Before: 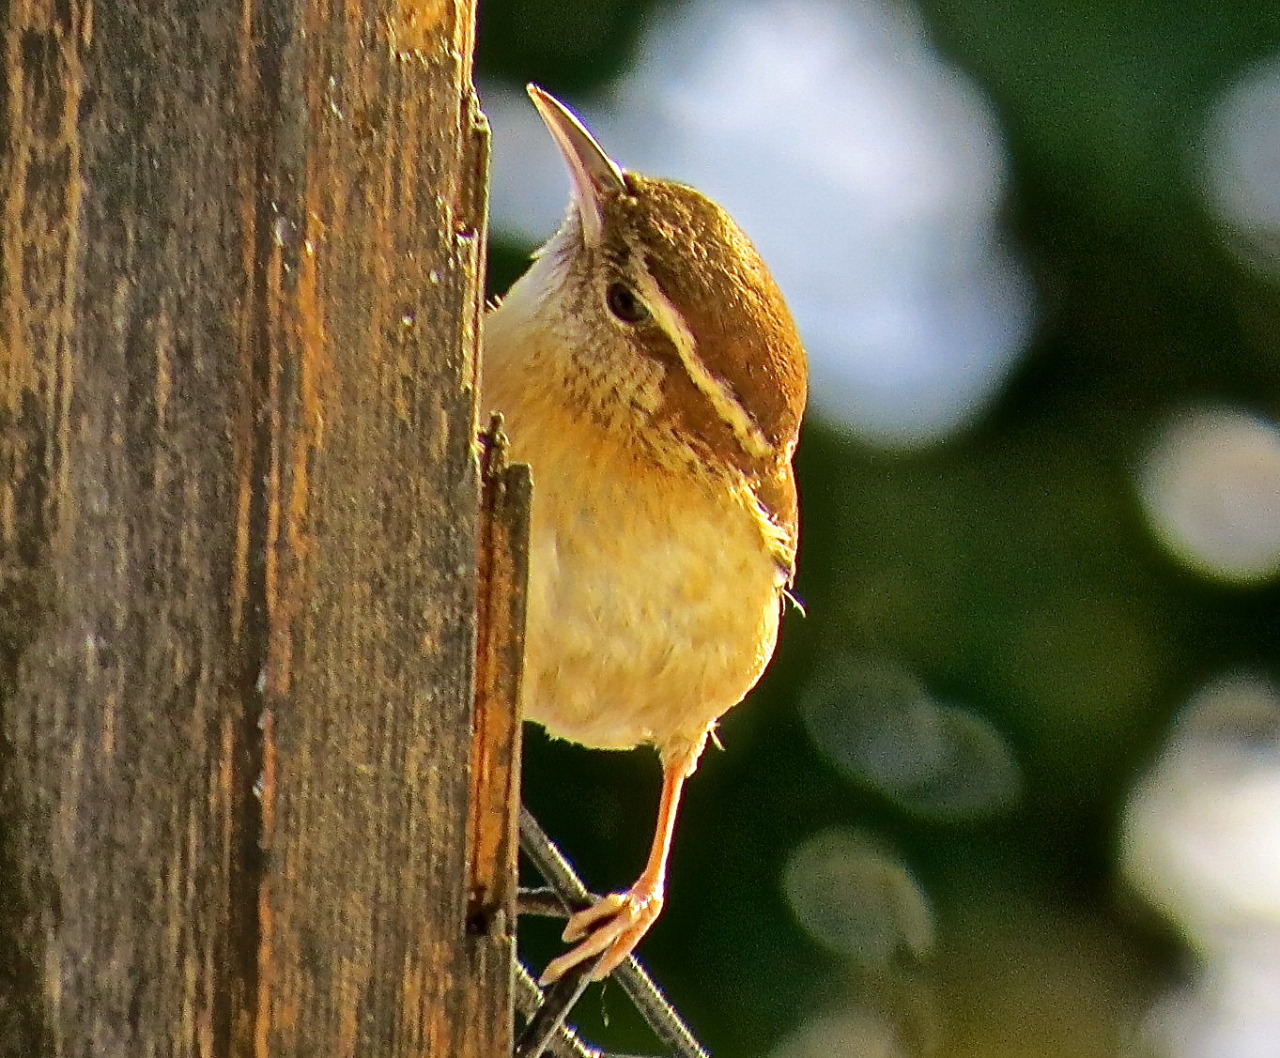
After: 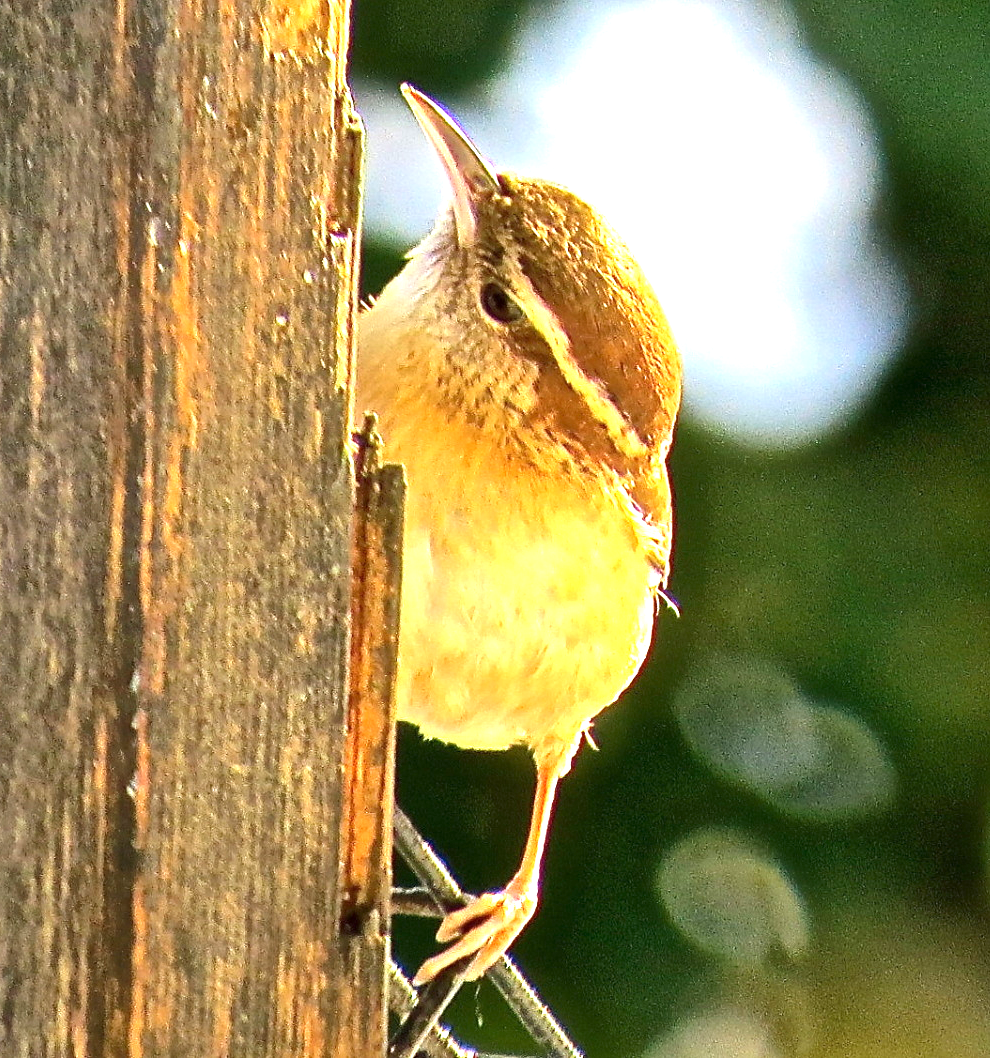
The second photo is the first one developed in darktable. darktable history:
crop: left 9.875%, right 12.738%
exposure: exposure 1.273 EV, compensate exposure bias true, compensate highlight preservation false
